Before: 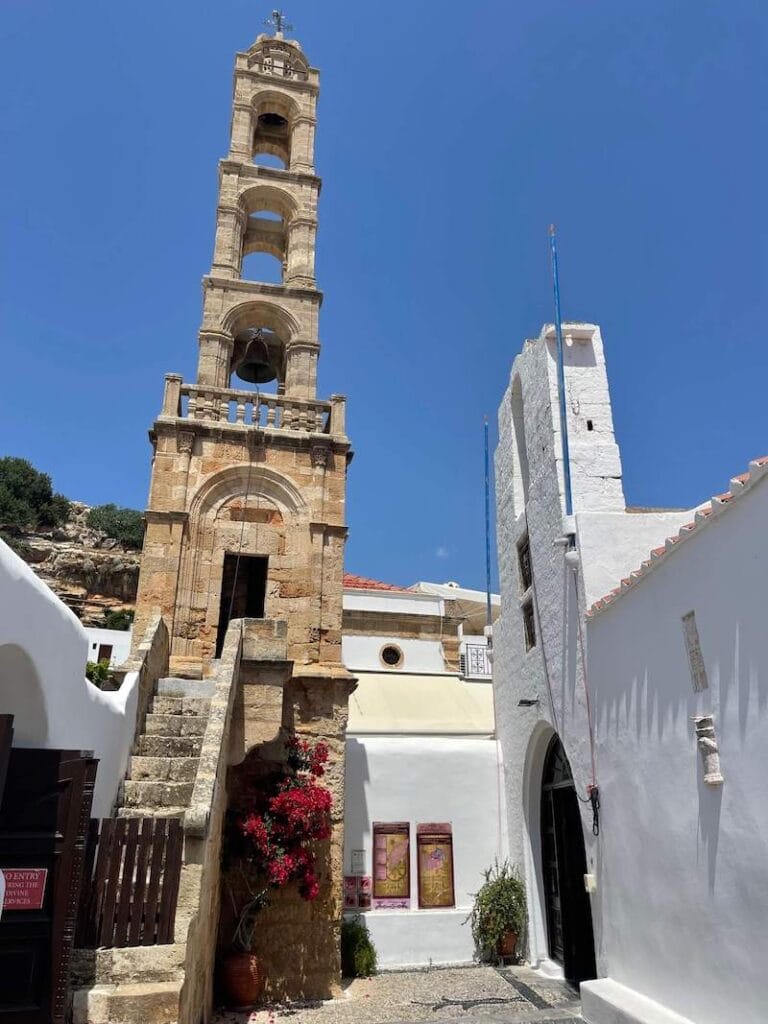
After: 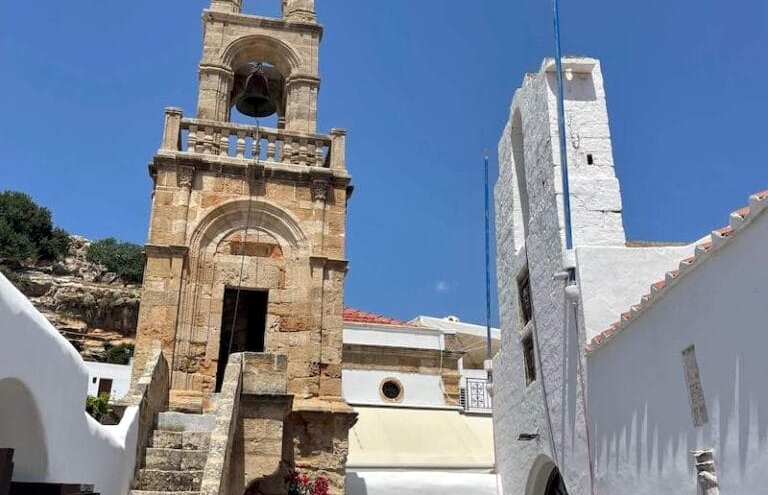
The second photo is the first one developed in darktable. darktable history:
crop and rotate: top 26.056%, bottom 25.543%
local contrast: highlights 100%, shadows 100%, detail 120%, midtone range 0.2
